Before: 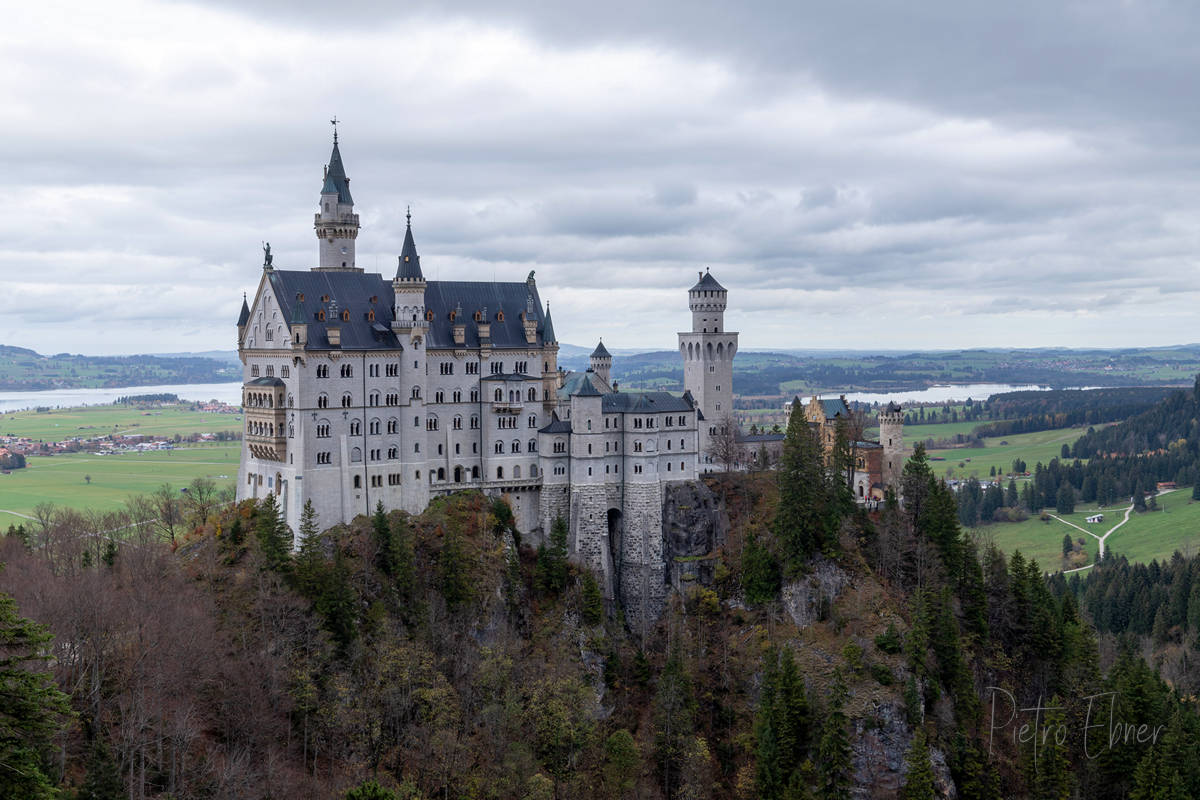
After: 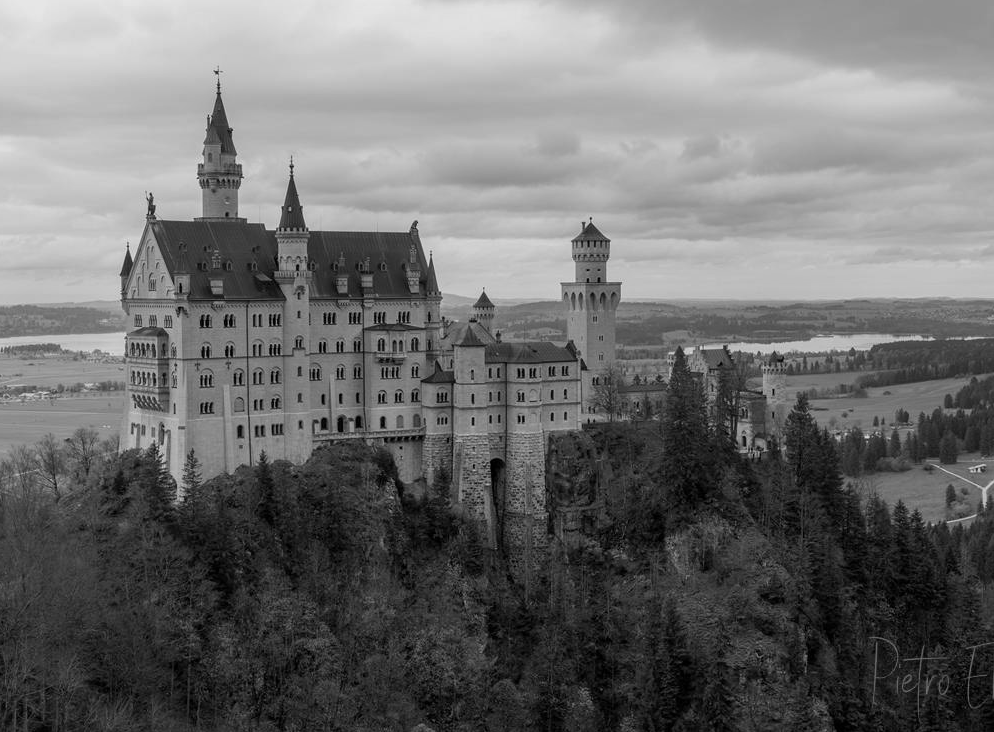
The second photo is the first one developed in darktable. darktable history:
color balance rgb: linear chroma grading › shadows 19.44%, linear chroma grading › highlights 3.42%, linear chroma grading › mid-tones 10.16%
monochrome: a 26.22, b 42.67, size 0.8
crop: left 9.807%, top 6.259%, right 7.334%, bottom 2.177%
